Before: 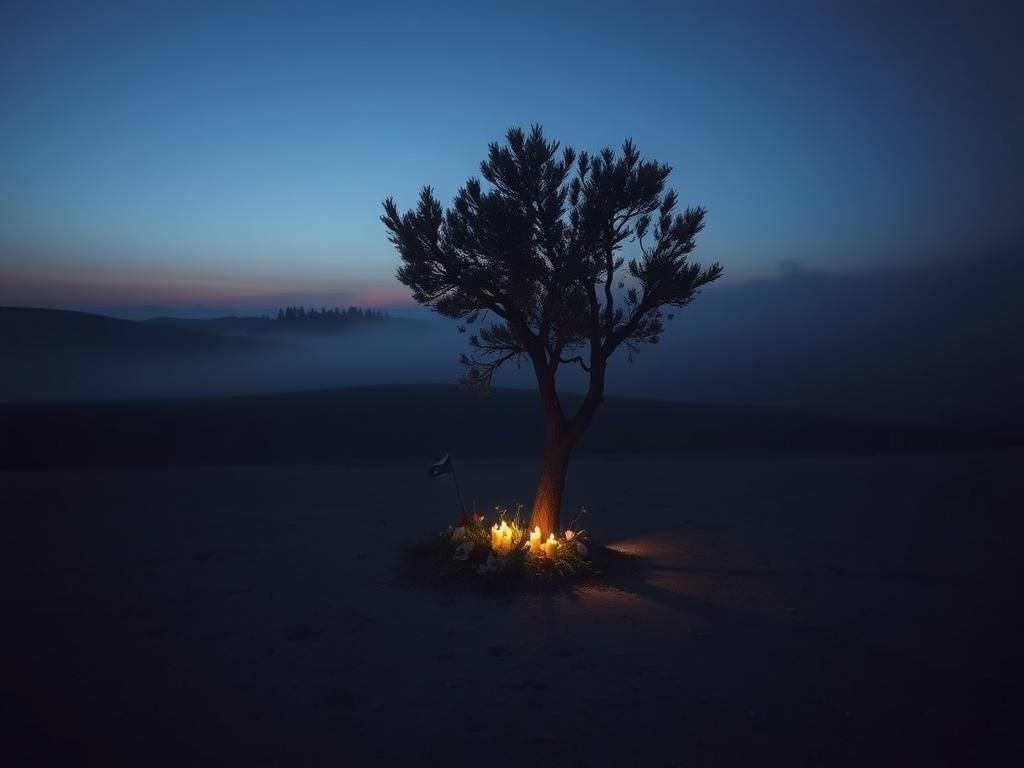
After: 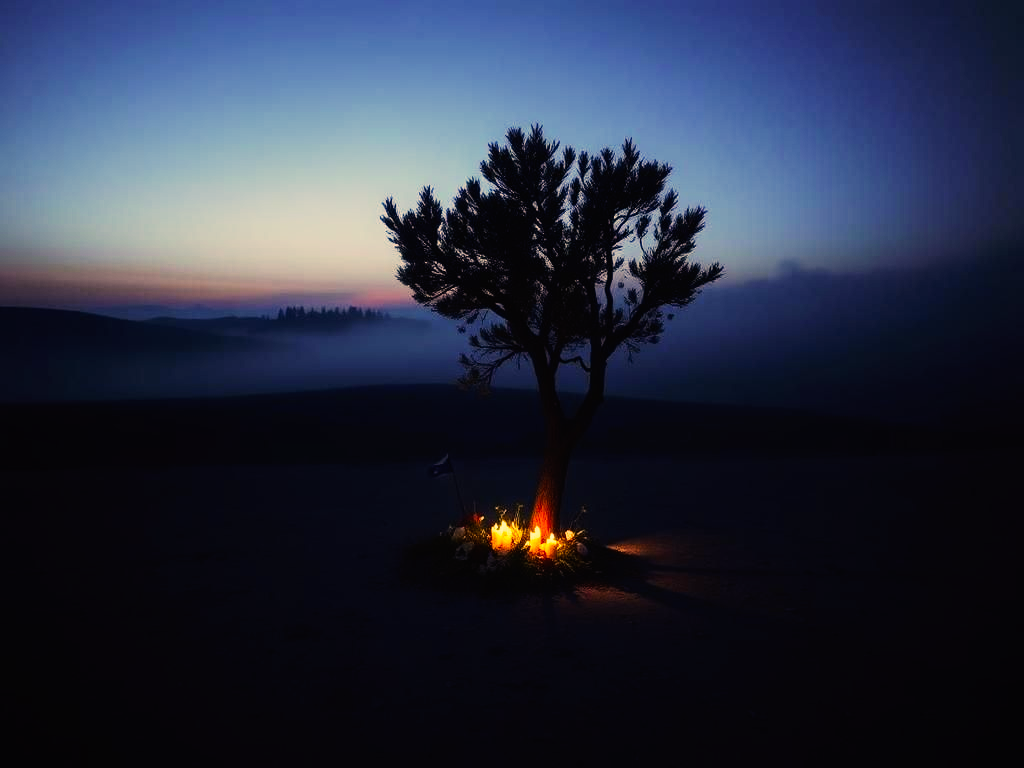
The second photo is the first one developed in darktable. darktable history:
color balance: contrast 10%
exposure: exposure -0.462 EV, compensate highlight preservation false
base curve: curves: ch0 [(0, 0) (0.007, 0.004) (0.027, 0.03) (0.046, 0.07) (0.207, 0.54) (0.442, 0.872) (0.673, 0.972) (1, 1)], preserve colors none
shadows and highlights: shadows 20.91, highlights -82.73, soften with gaussian
color correction: highlights a* 15, highlights b* 31.55
